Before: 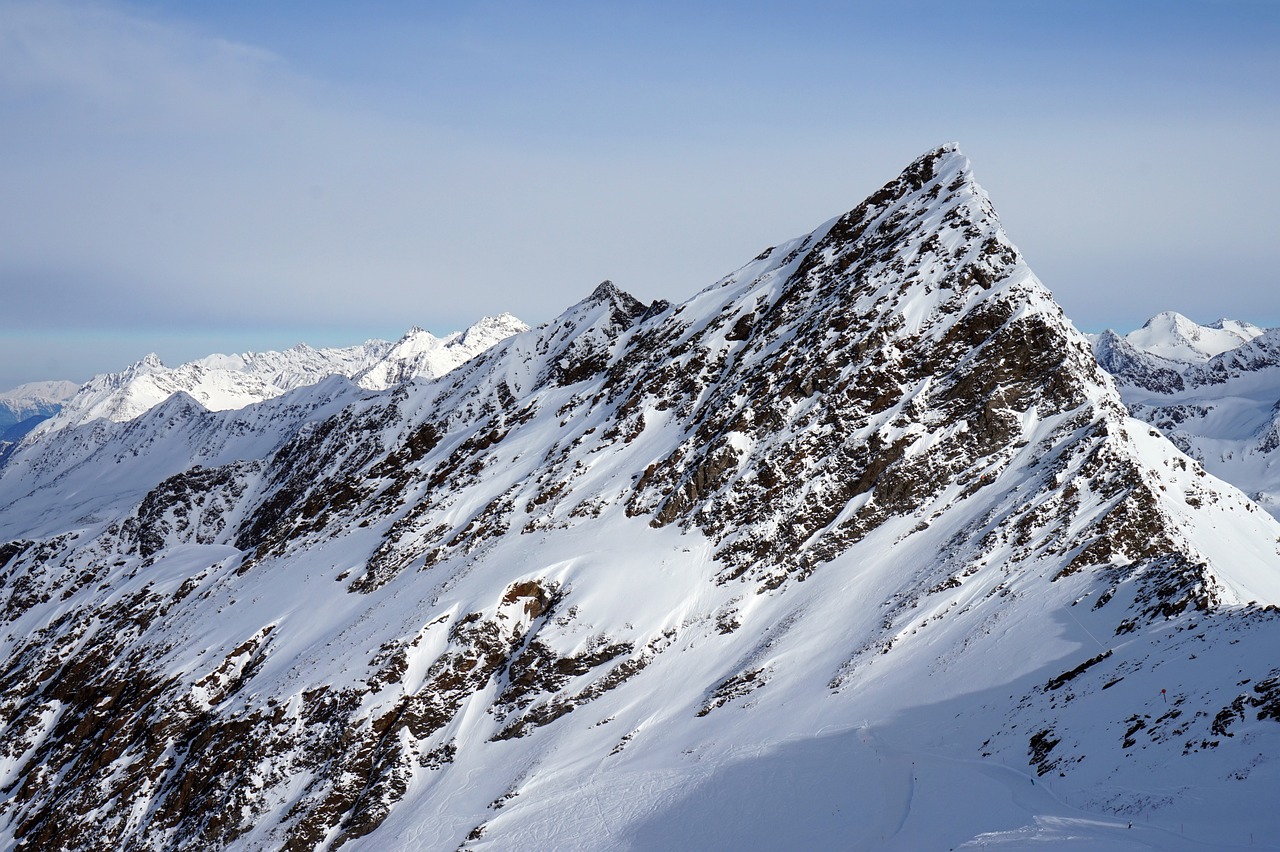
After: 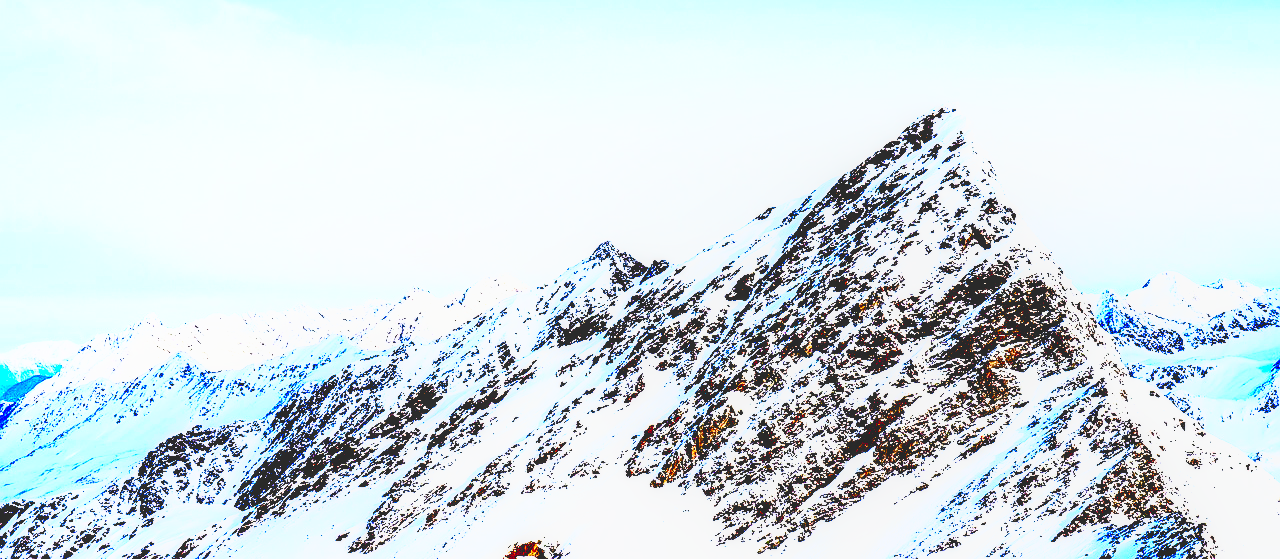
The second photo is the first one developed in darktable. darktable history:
exposure: black level correction 0.039, exposure 0.499 EV, compensate exposure bias true, compensate highlight preservation false
base curve: curves: ch0 [(0, 0) (0.007, 0.004) (0.027, 0.03) (0.046, 0.07) (0.207, 0.54) (0.442, 0.872) (0.673, 0.972) (1, 1)], preserve colors none
crop and rotate: top 4.781%, bottom 29.55%
sharpen: radius 1.84, amount 0.41, threshold 1.449
tone curve: curves: ch0 [(0, 0) (0.003, 0.032) (0.011, 0.04) (0.025, 0.058) (0.044, 0.084) (0.069, 0.107) (0.1, 0.13) (0.136, 0.158) (0.177, 0.193) (0.224, 0.236) (0.277, 0.283) (0.335, 0.335) (0.399, 0.399) (0.468, 0.467) (0.543, 0.533) (0.623, 0.612) (0.709, 0.698) (0.801, 0.776) (0.898, 0.848) (1, 1)], color space Lab, linked channels, preserve colors none
contrast brightness saturation: contrast 0.995, brightness 0.983, saturation 0.988
local contrast: on, module defaults
